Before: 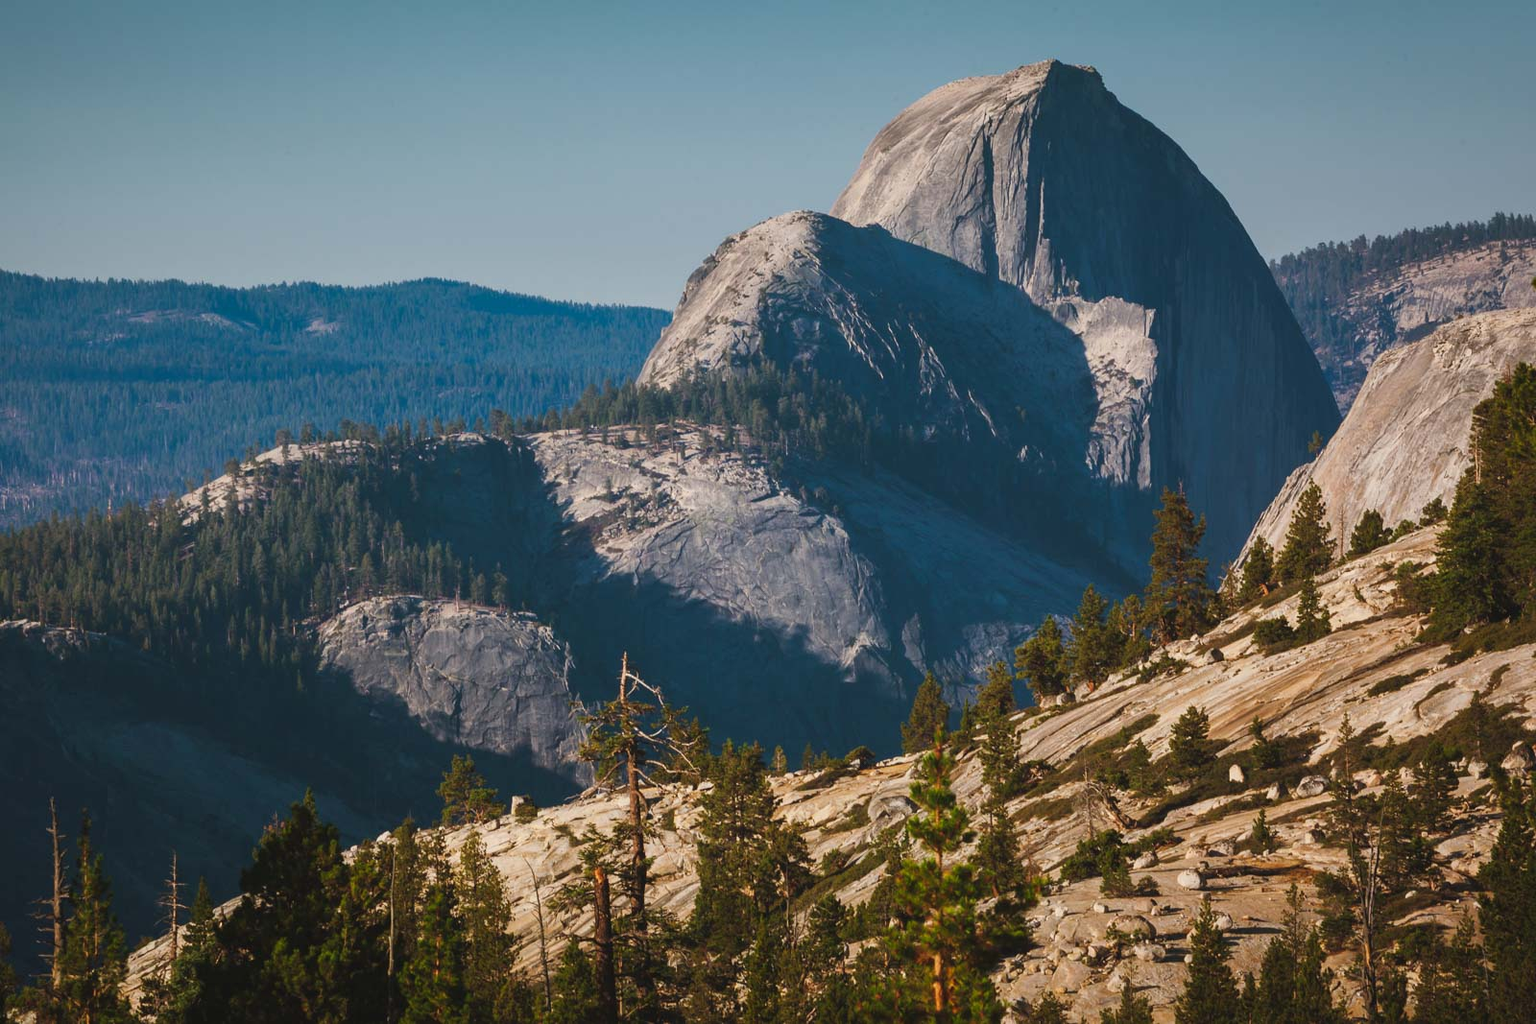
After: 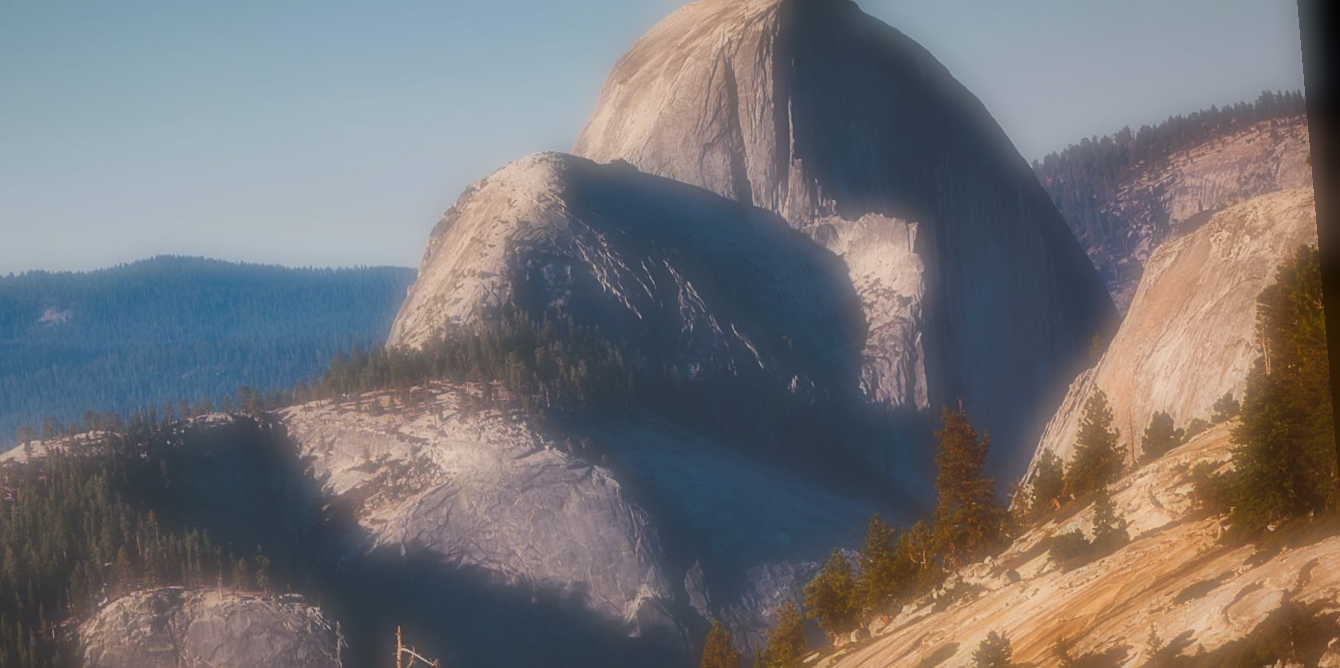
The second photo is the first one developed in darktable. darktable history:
rotate and perspective: rotation -4.98°, automatic cropping off
crop: left 18.38%, top 11.092%, right 2.134%, bottom 33.217%
white balance: red 0.978, blue 0.999
contrast brightness saturation: contrast 0.07, brightness 0.08, saturation 0.18
rgb levels: mode RGB, independent channels, levels [[0, 0.5, 1], [0, 0.521, 1], [0, 0.536, 1]]
soften: on, module defaults
sharpen: amount 0.2
